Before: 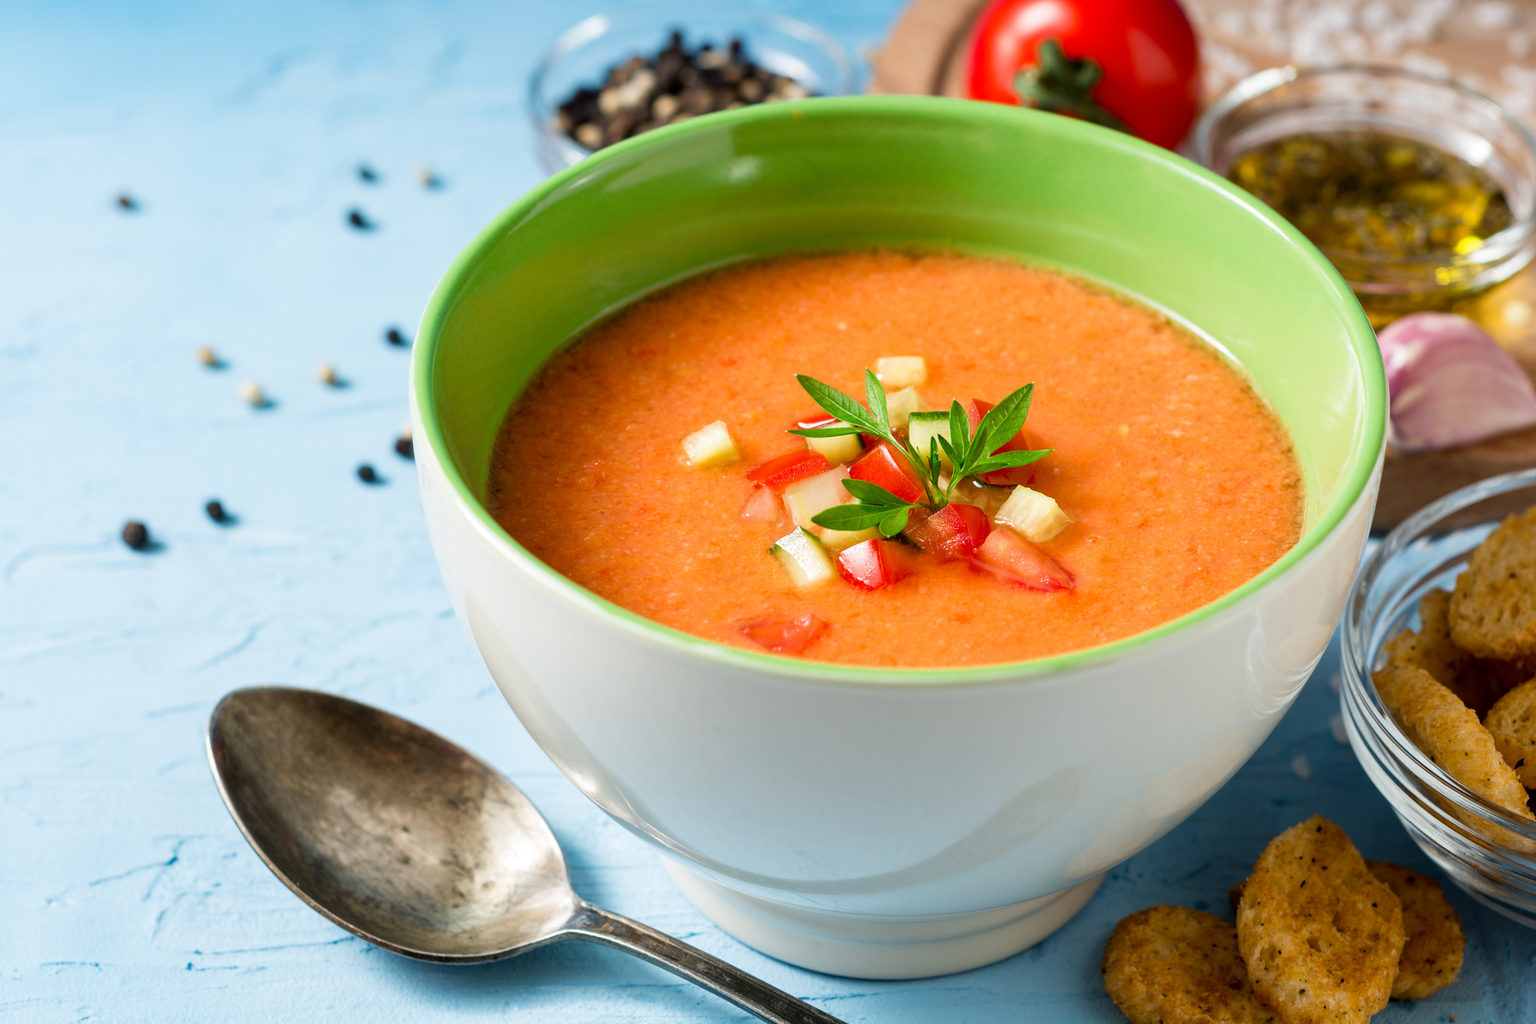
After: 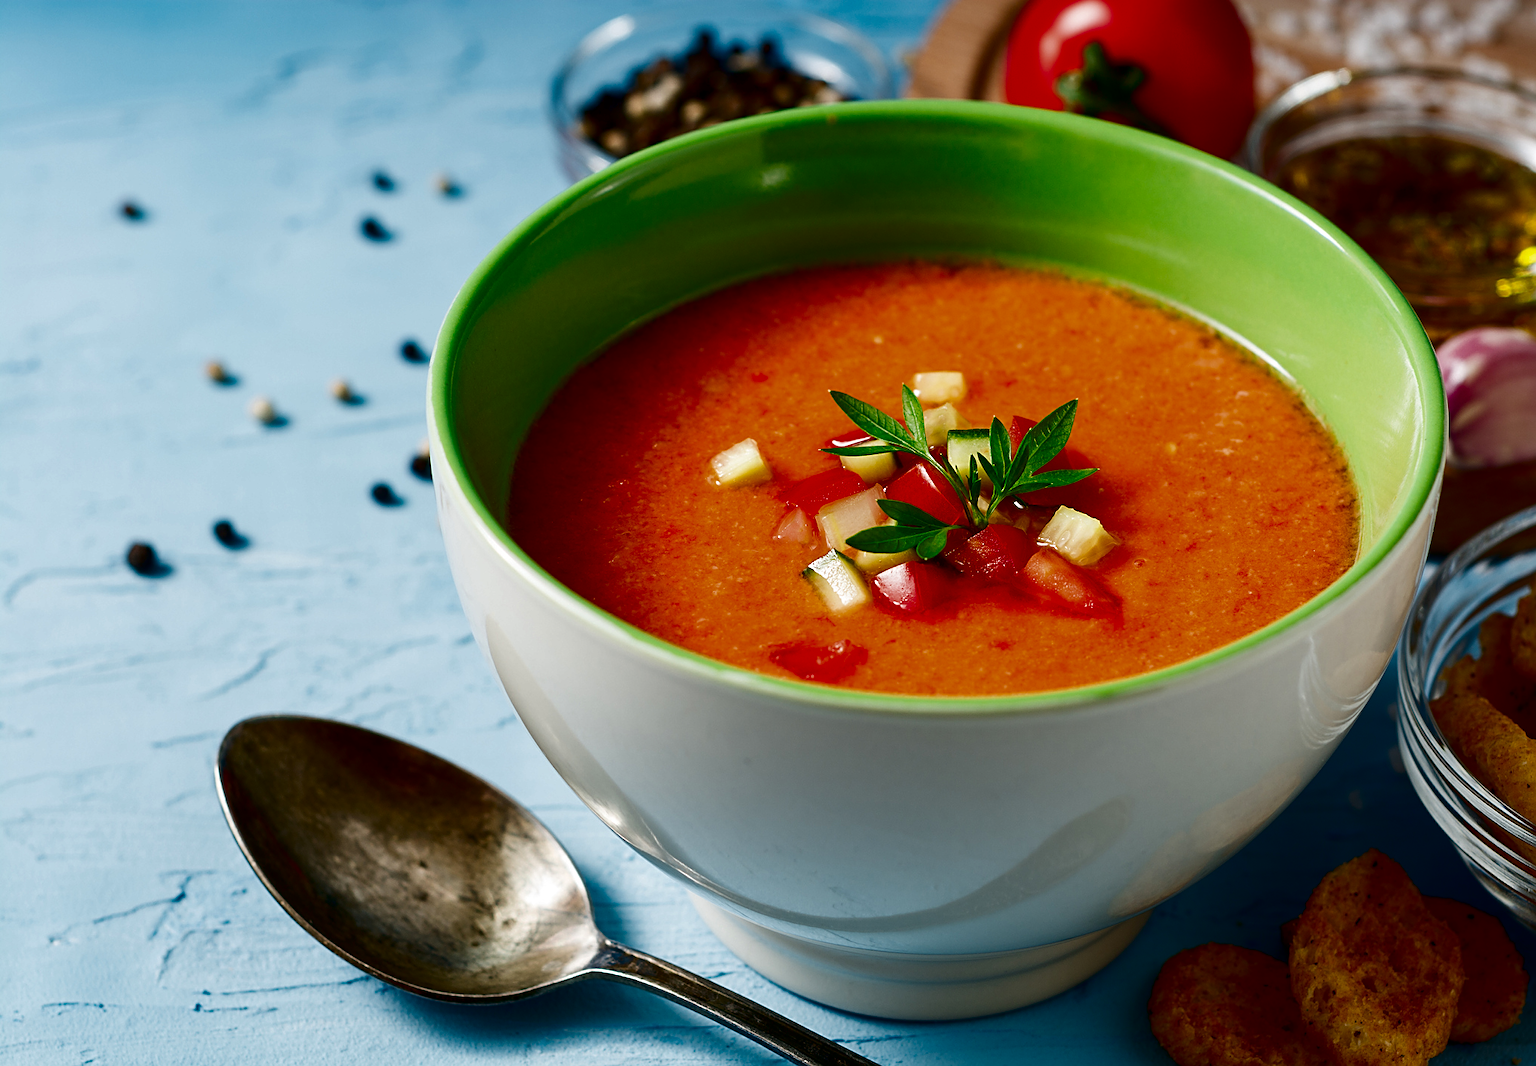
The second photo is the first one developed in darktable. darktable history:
contrast brightness saturation: contrast 0.089, brightness -0.599, saturation 0.165
sharpen: on, module defaults
crop: right 4.053%, bottom 0.016%
